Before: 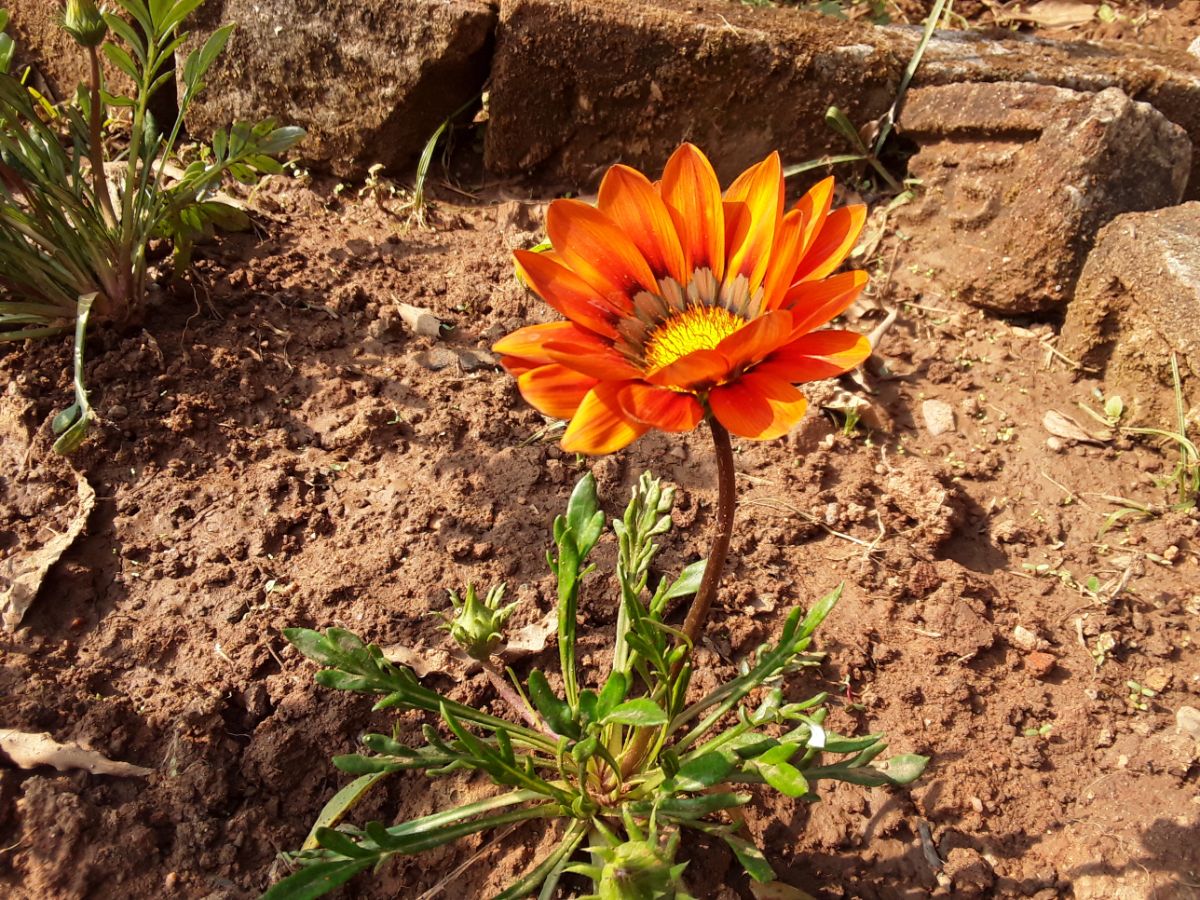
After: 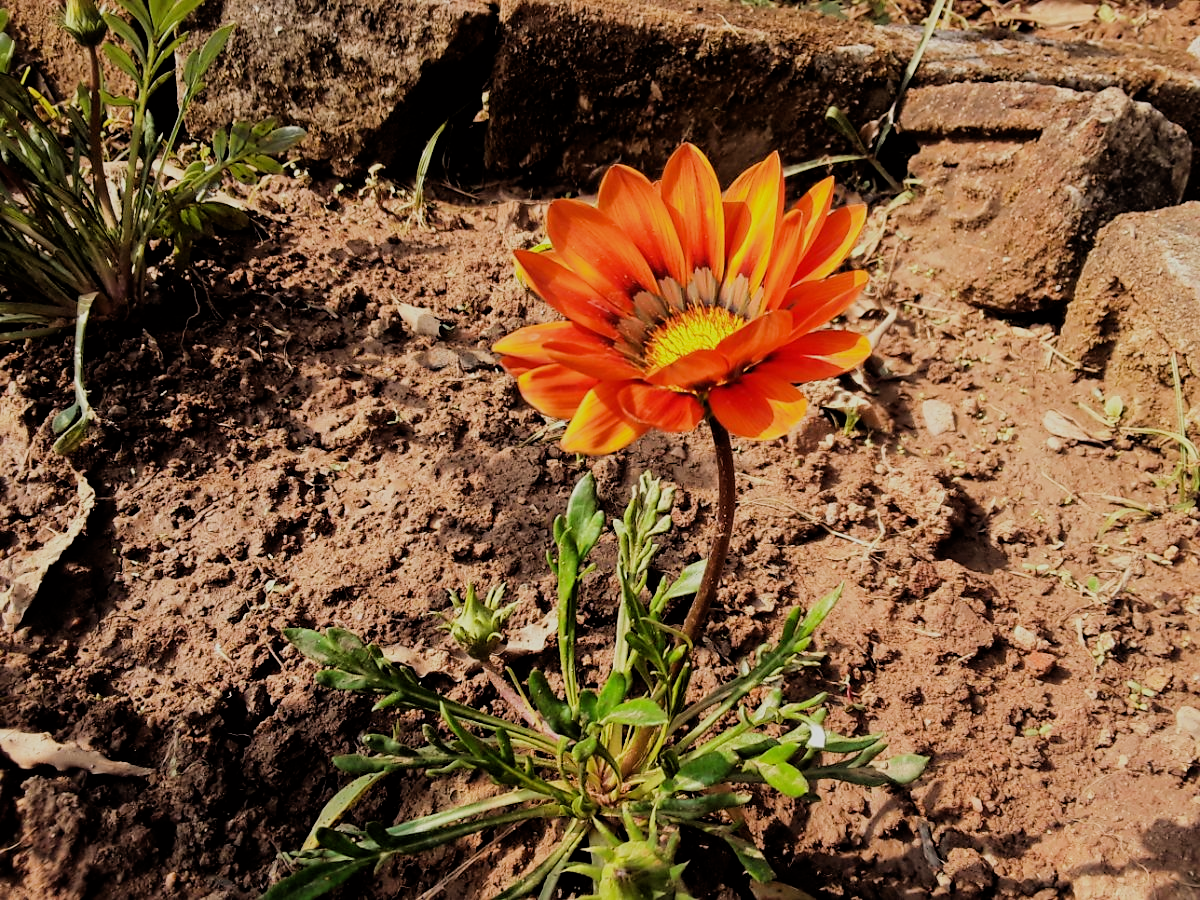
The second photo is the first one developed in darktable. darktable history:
filmic rgb: black relative exposure -4.2 EV, white relative exposure 5.1 EV, threshold 2.99 EV, hardness 2.09, contrast 1.179, enable highlight reconstruction true
sharpen: radius 1.521, amount 0.356, threshold 1.726
